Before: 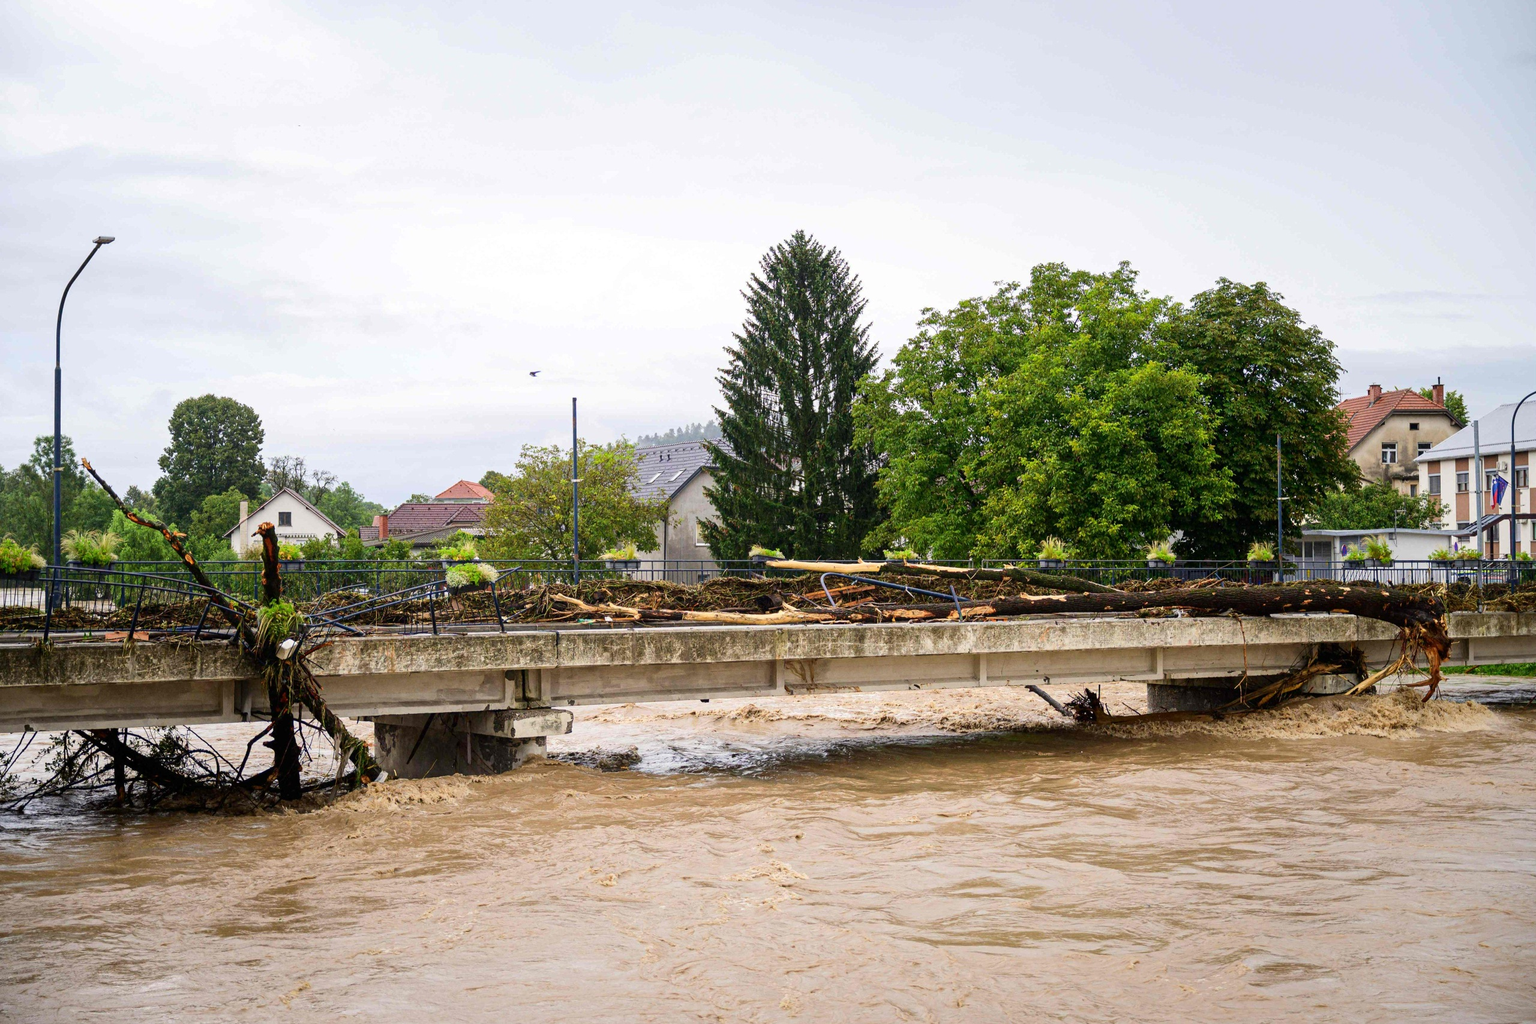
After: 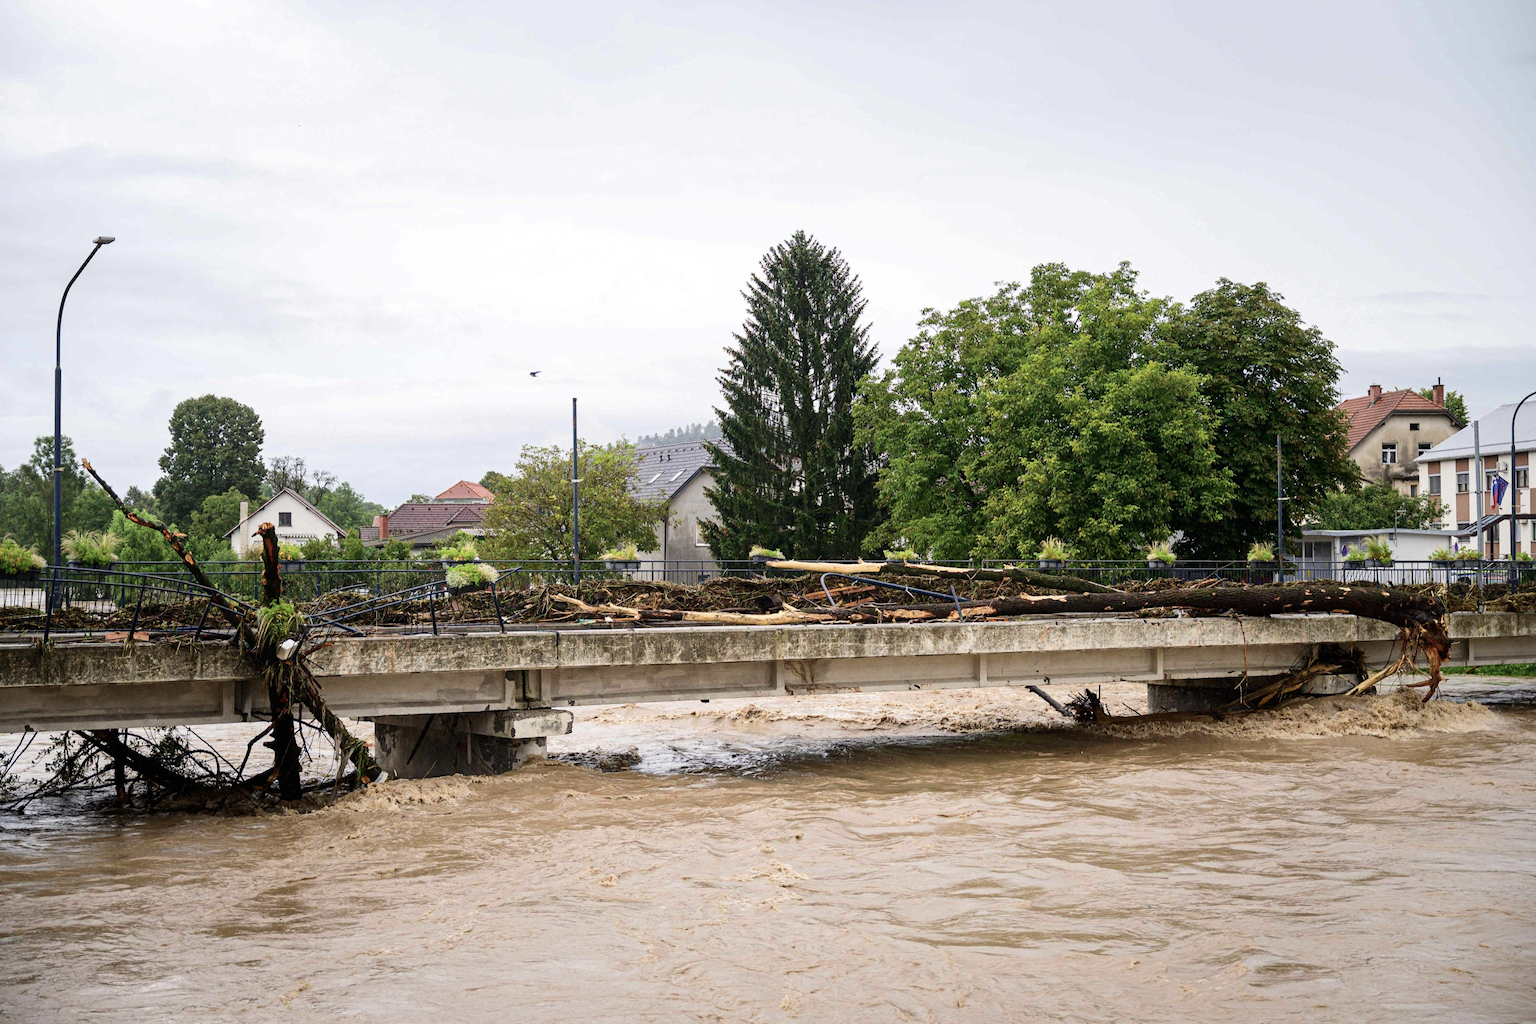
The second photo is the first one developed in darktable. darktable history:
tone equalizer: on, module defaults
contrast brightness saturation: contrast 0.06, brightness -0.01, saturation -0.23
